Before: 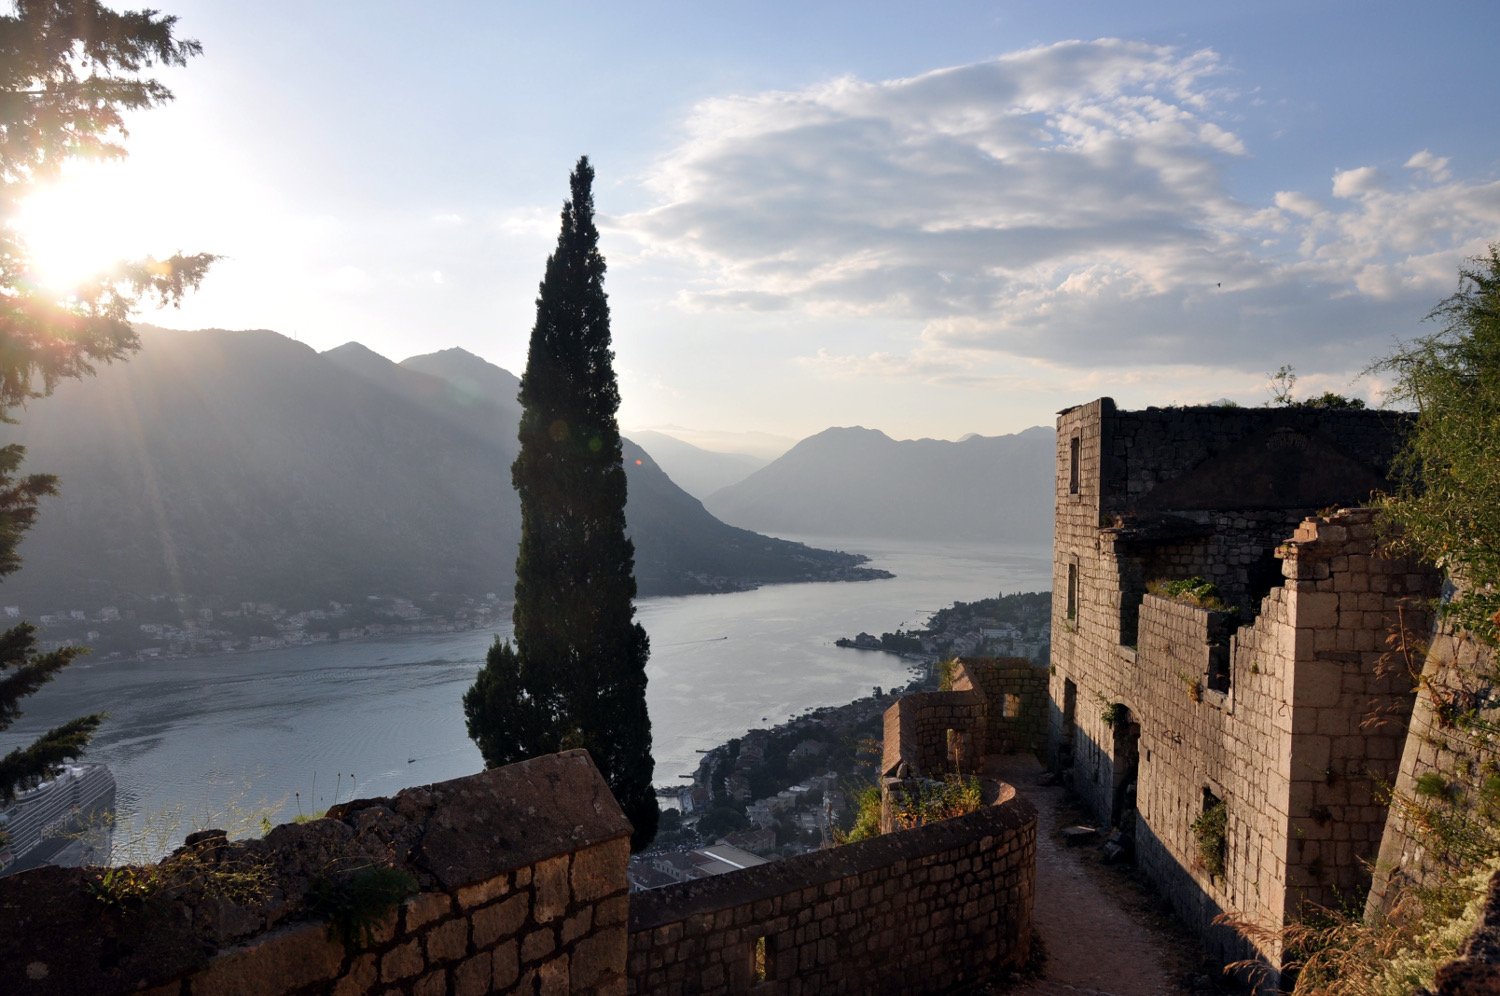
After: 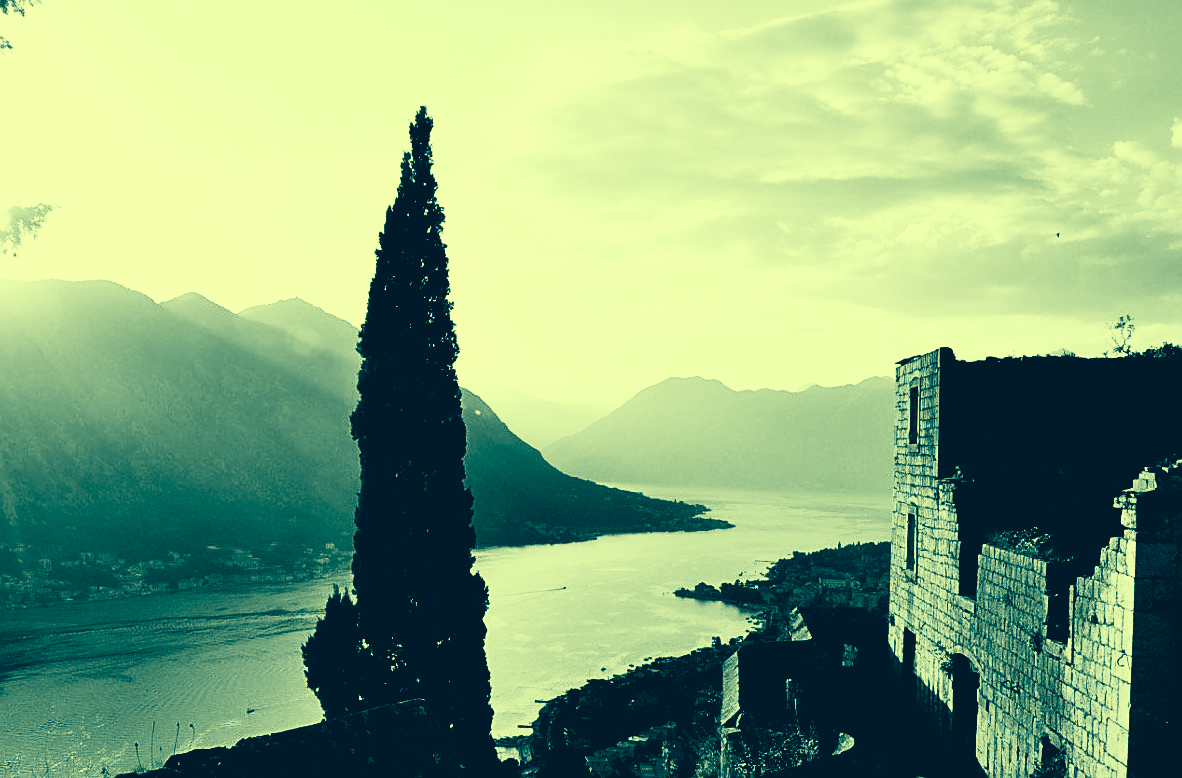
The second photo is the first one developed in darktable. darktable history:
haze removal: strength -0.1, adaptive false
crop and rotate: left 10.77%, top 5.1%, right 10.41%, bottom 16.76%
color correction: highlights a* -15.58, highlights b* 40, shadows a* -40, shadows b* -26.18
sharpen: on, module defaults
contrast brightness saturation: contrast 0.53, brightness 0.47, saturation -1
exposure: black level correction 0.046, exposure -0.228 EV, compensate highlight preservation false
color balance: lift [1.005, 0.99, 1.007, 1.01], gamma [1, 0.979, 1.011, 1.021], gain [0.923, 1.098, 1.025, 0.902], input saturation 90.45%, contrast 7.73%, output saturation 105.91%
